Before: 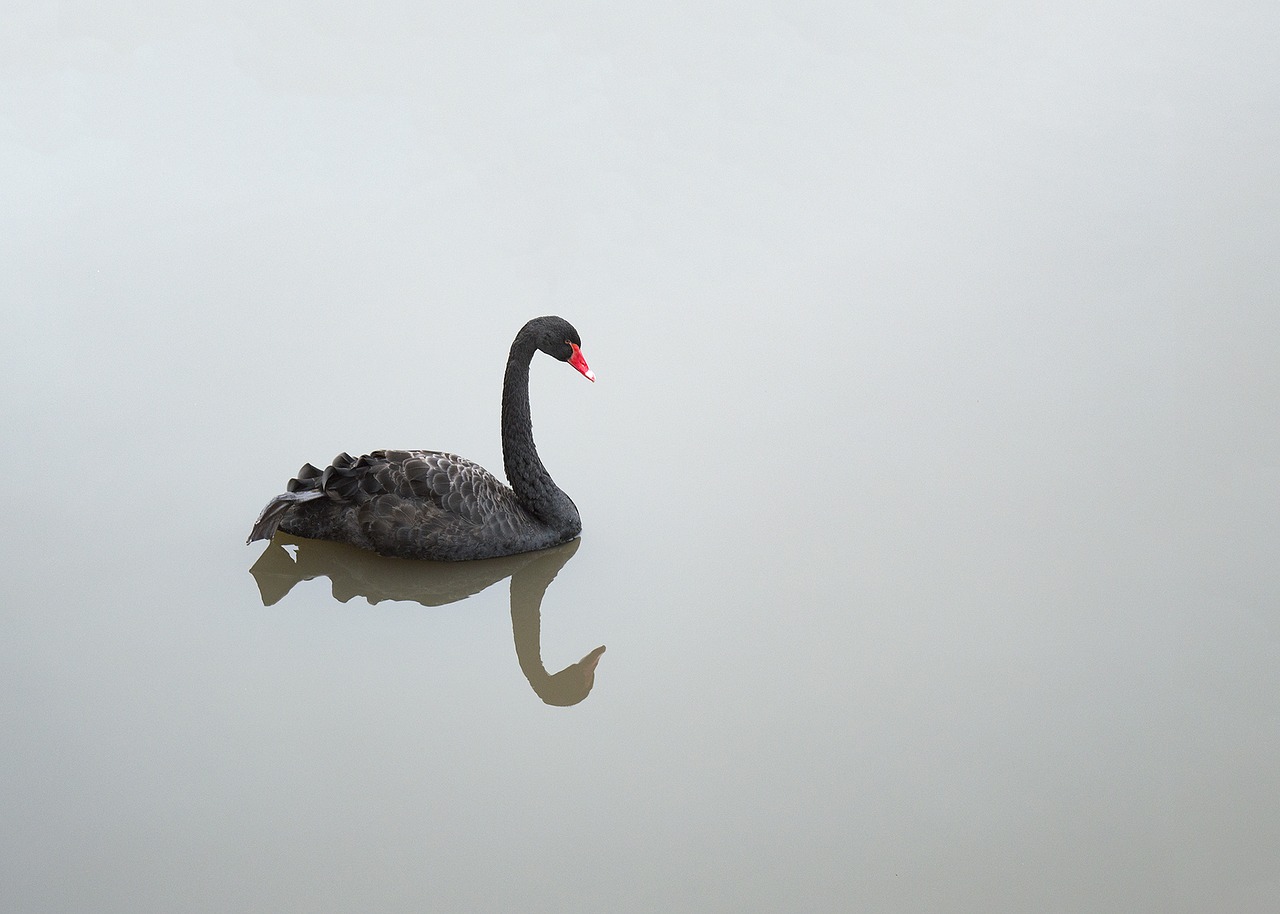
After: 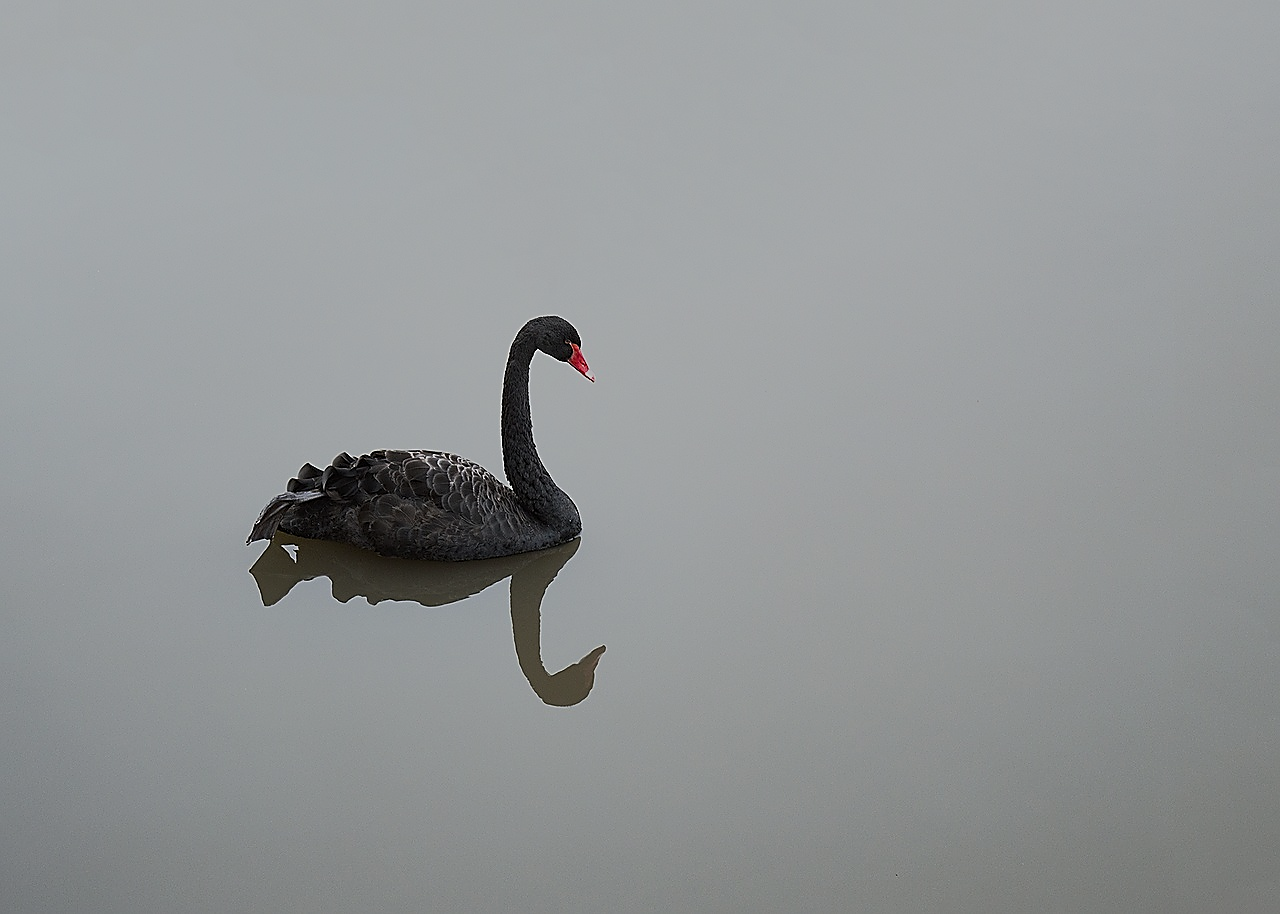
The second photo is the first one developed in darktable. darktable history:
sharpen: radius 1.425, amount 1.254, threshold 0.734
tone equalizer: -8 EV -1.97 EV, -7 EV -2 EV, -6 EV -2 EV, -5 EV -1.96 EV, -4 EV -1.99 EV, -3 EV -1.98 EV, -2 EV -1.98 EV, -1 EV -1.63 EV, +0 EV -1.99 EV, edges refinement/feathering 500, mask exposure compensation -1.57 EV, preserve details no
exposure: exposure 0.744 EV, compensate highlight preservation false
